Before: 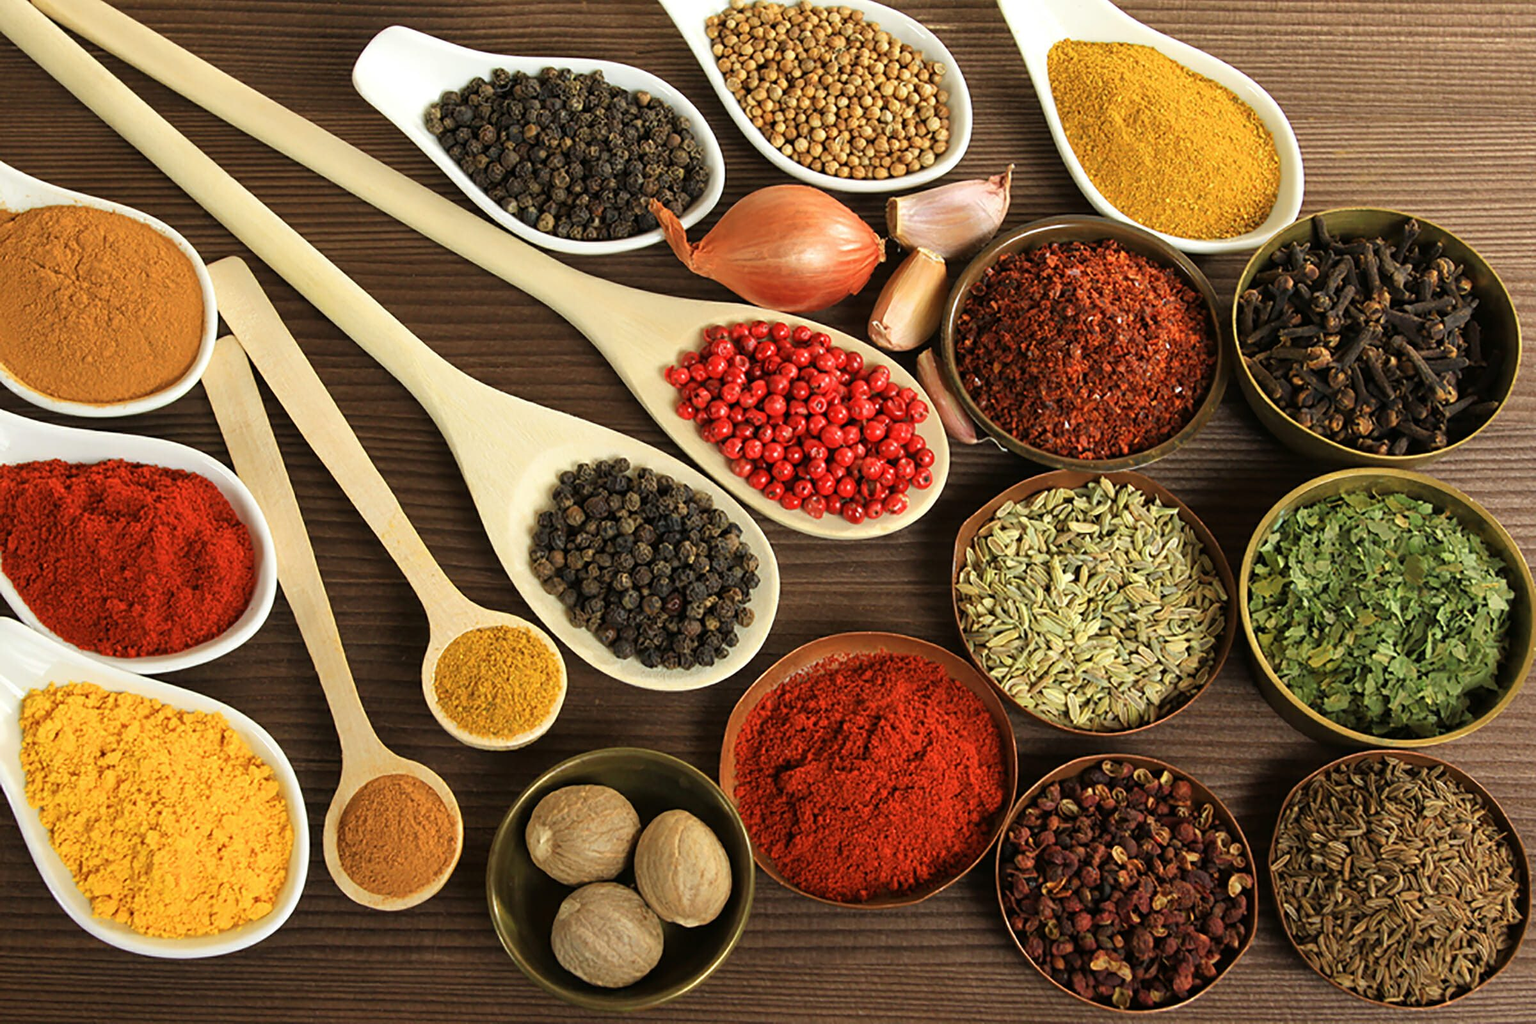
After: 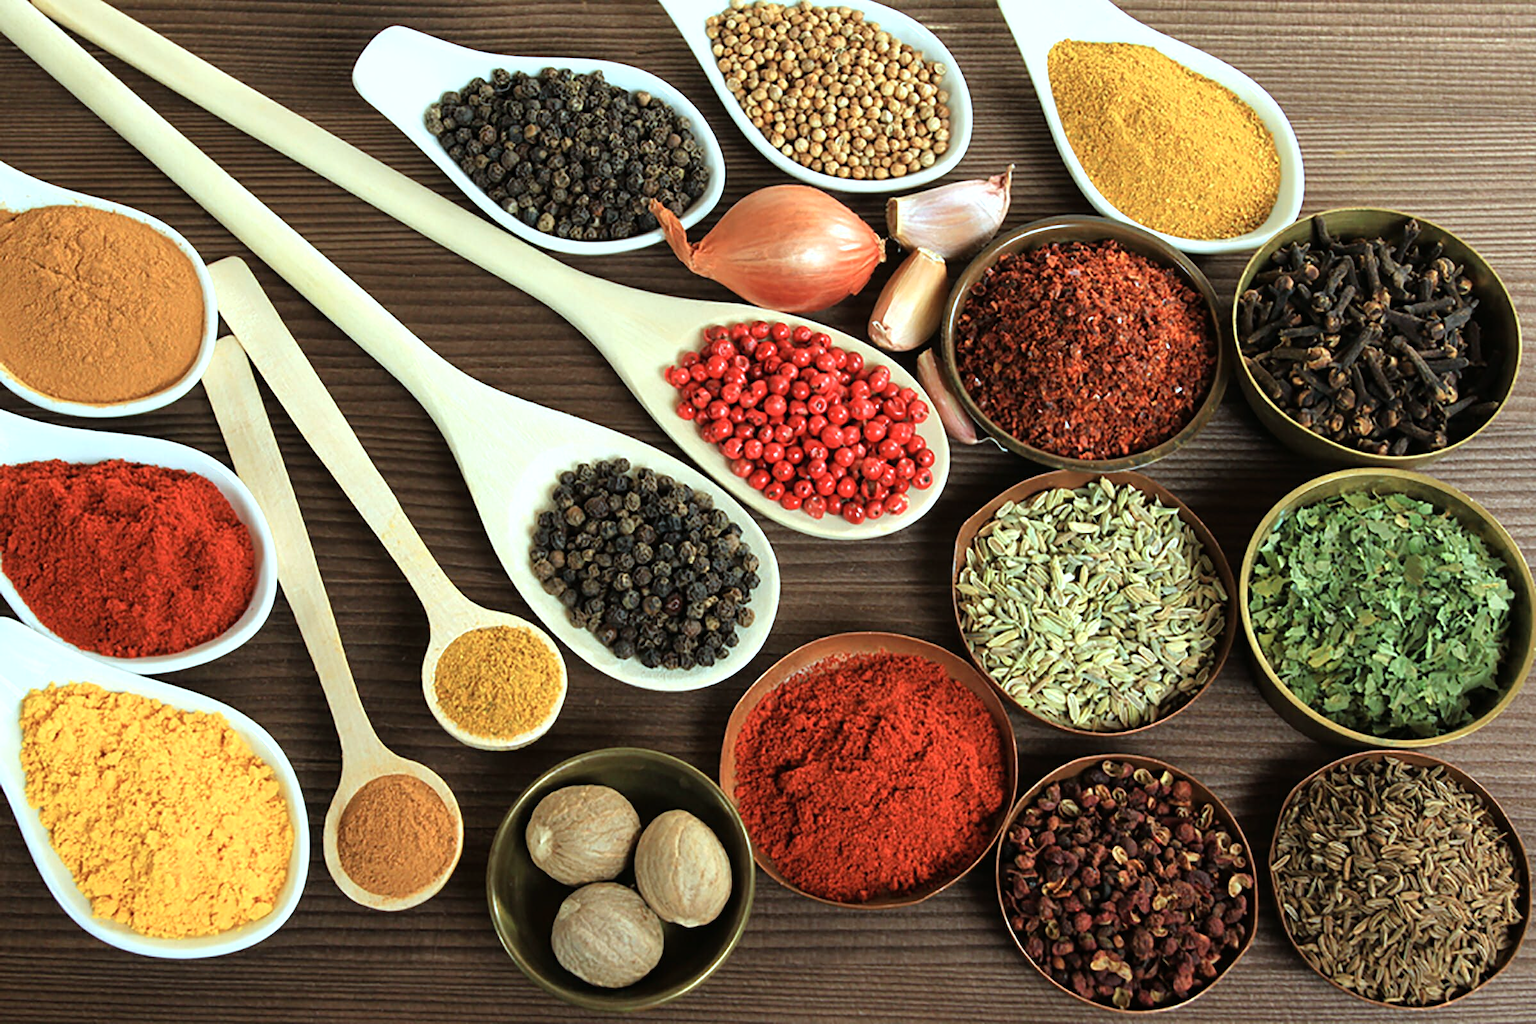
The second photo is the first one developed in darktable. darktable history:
tone equalizer: -8 EV -0.451 EV, -7 EV -0.375 EV, -6 EV -0.367 EV, -5 EV -0.245 EV, -3 EV 0.246 EV, -2 EV 0.362 EV, -1 EV 0.363 EV, +0 EV 0.386 EV
color correction: highlights a* -11.34, highlights b* -15.22
